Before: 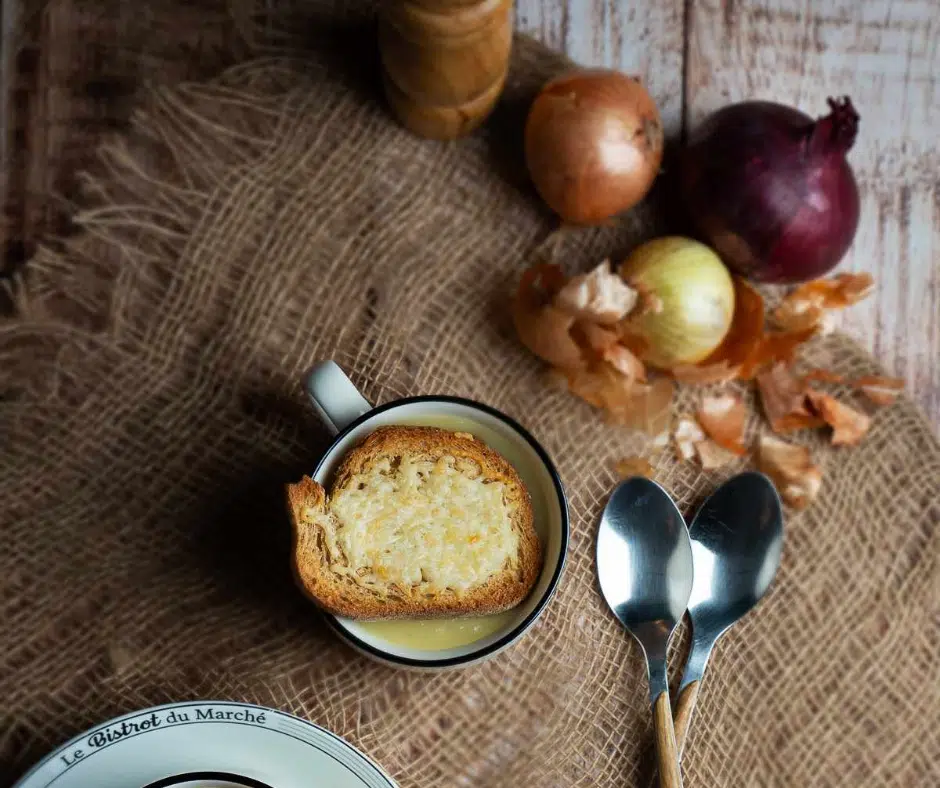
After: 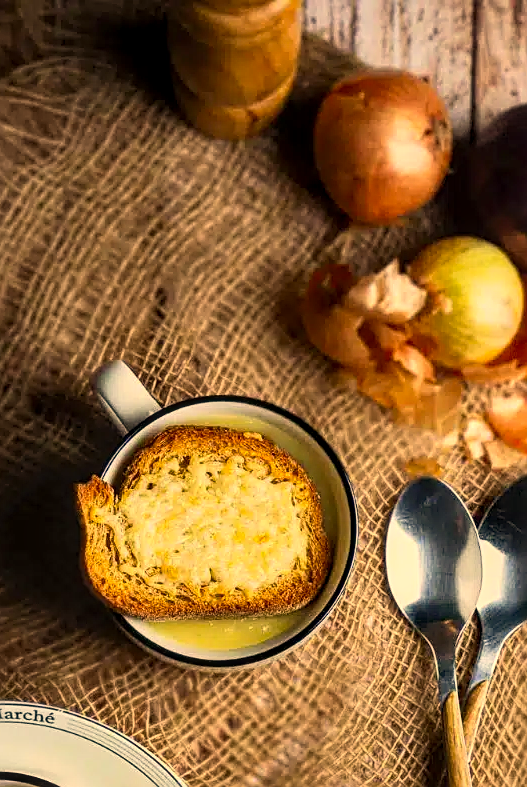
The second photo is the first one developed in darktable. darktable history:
local contrast: detail 130%
crop and rotate: left 22.621%, right 21.267%
contrast brightness saturation: contrast 0.197, brightness 0.162, saturation 0.225
color correction: highlights a* 14.77, highlights b* 31.56
shadows and highlights: shadows 20.79, highlights -80.92, soften with gaussian
sharpen: on, module defaults
